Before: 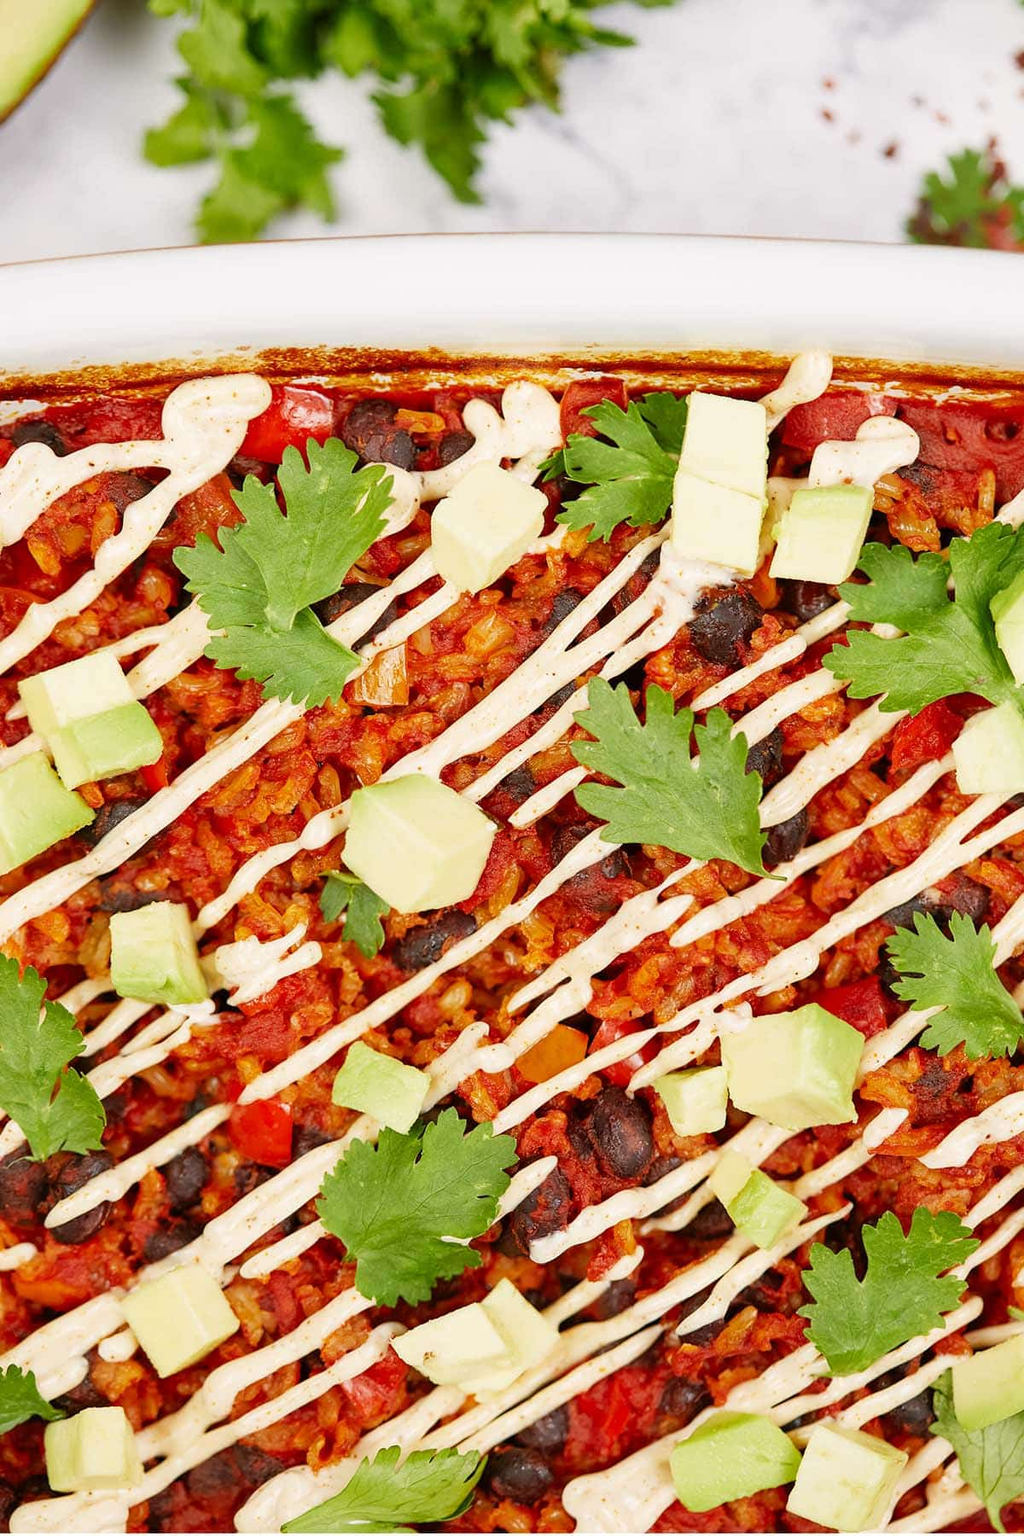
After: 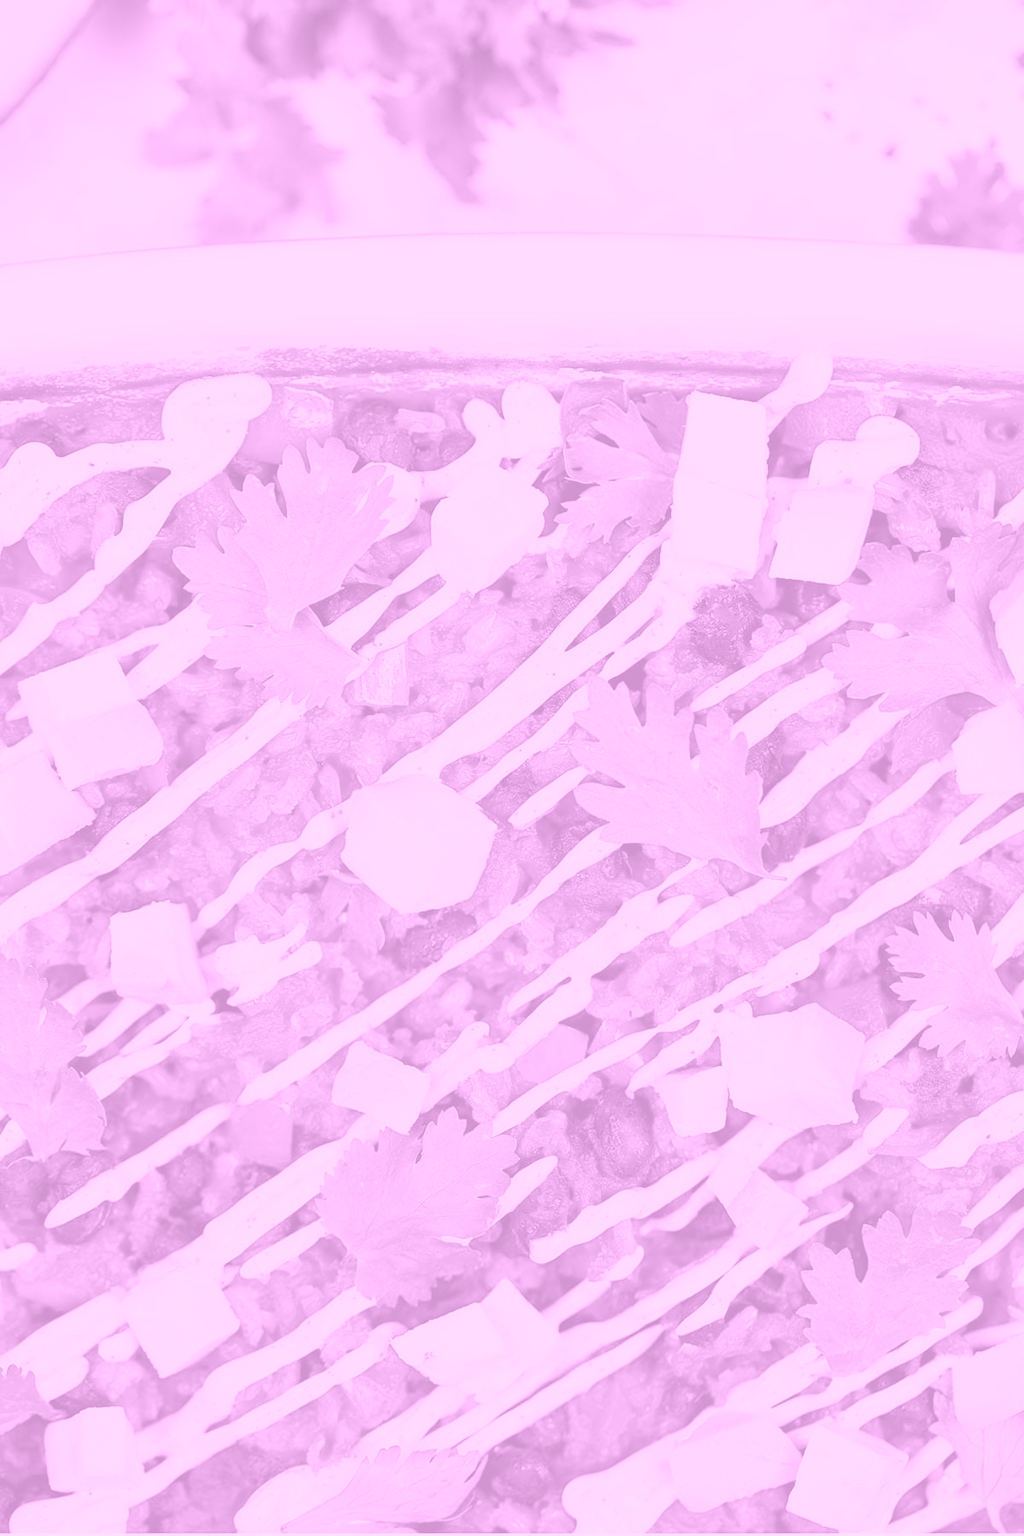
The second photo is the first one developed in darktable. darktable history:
exposure: exposure -0.462 EV, compensate highlight preservation false
colorize: hue 331.2°, saturation 75%, source mix 30.28%, lightness 70.52%, version 1
white balance: red 1.188, blue 1.11
